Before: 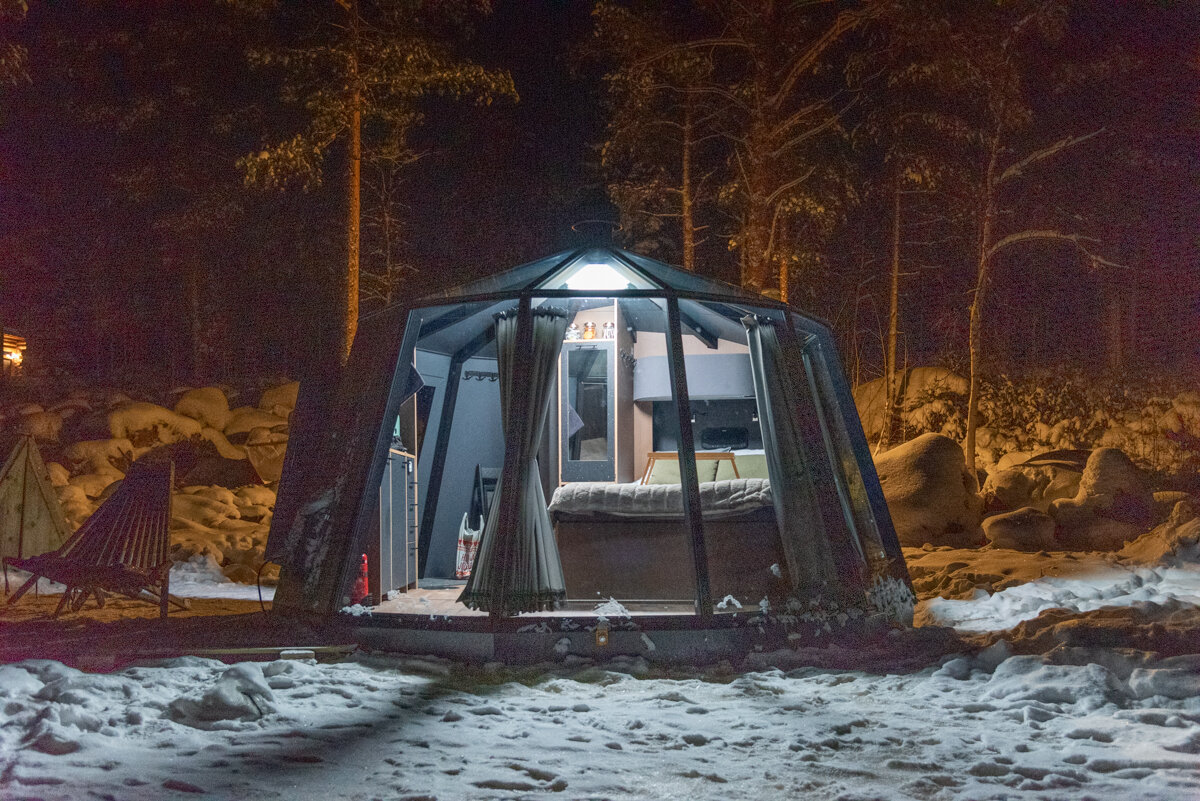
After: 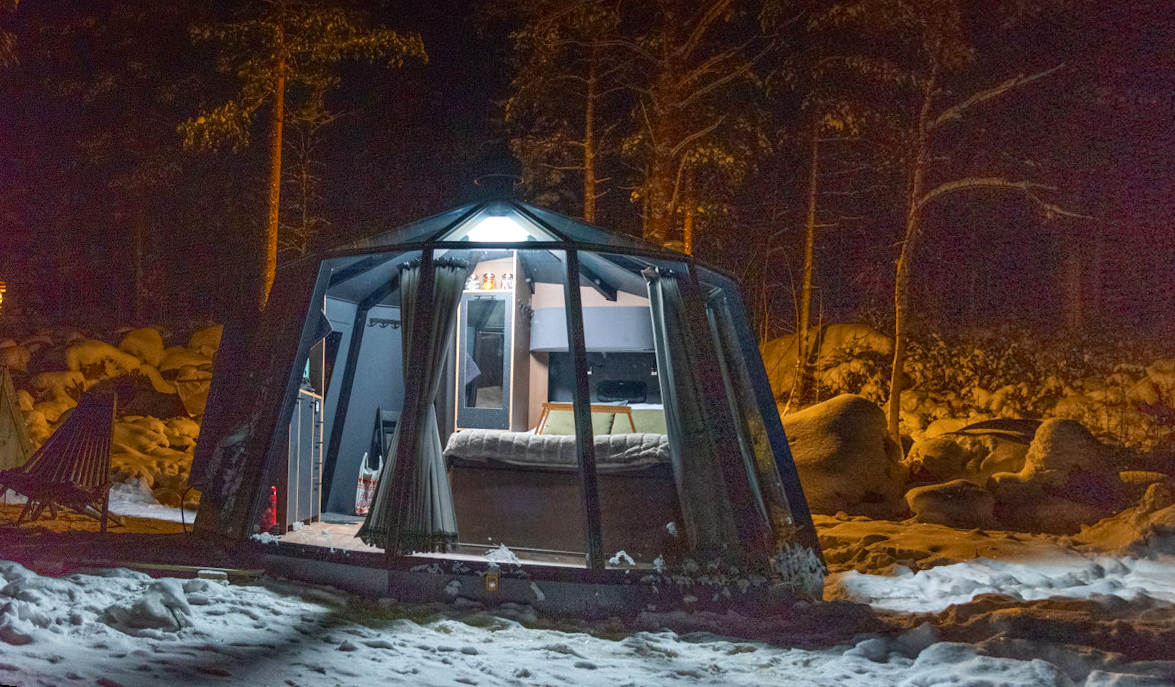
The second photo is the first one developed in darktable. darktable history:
rotate and perspective: rotation 1.69°, lens shift (vertical) -0.023, lens shift (horizontal) -0.291, crop left 0.025, crop right 0.988, crop top 0.092, crop bottom 0.842
color balance: contrast 6.48%, output saturation 113.3%
